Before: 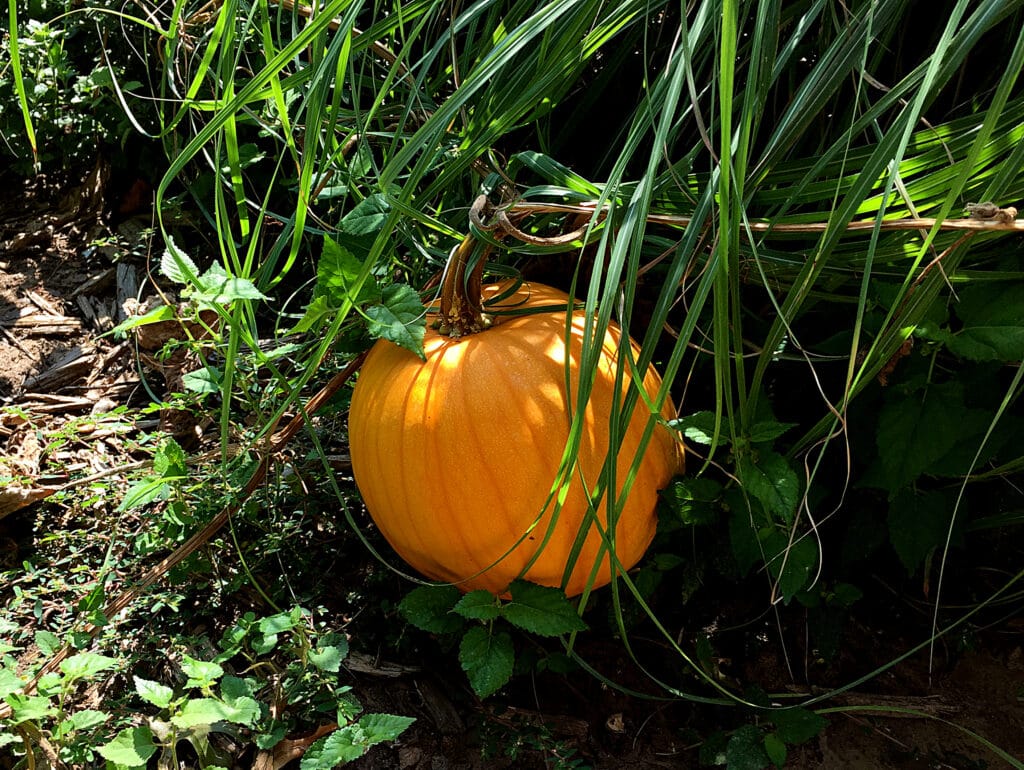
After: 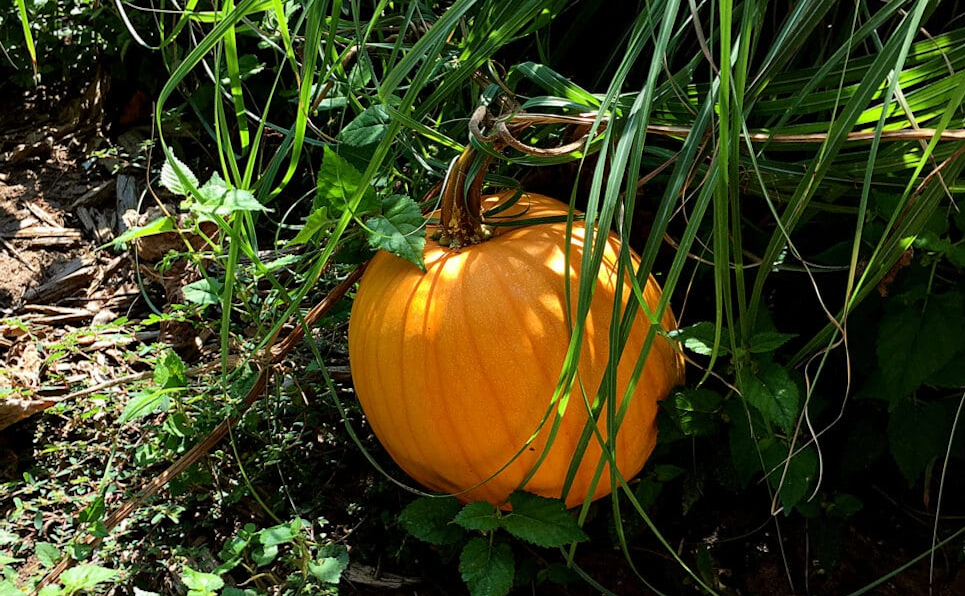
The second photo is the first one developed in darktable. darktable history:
crop and rotate: angle 0.067°, top 11.589%, right 5.556%, bottom 10.83%
